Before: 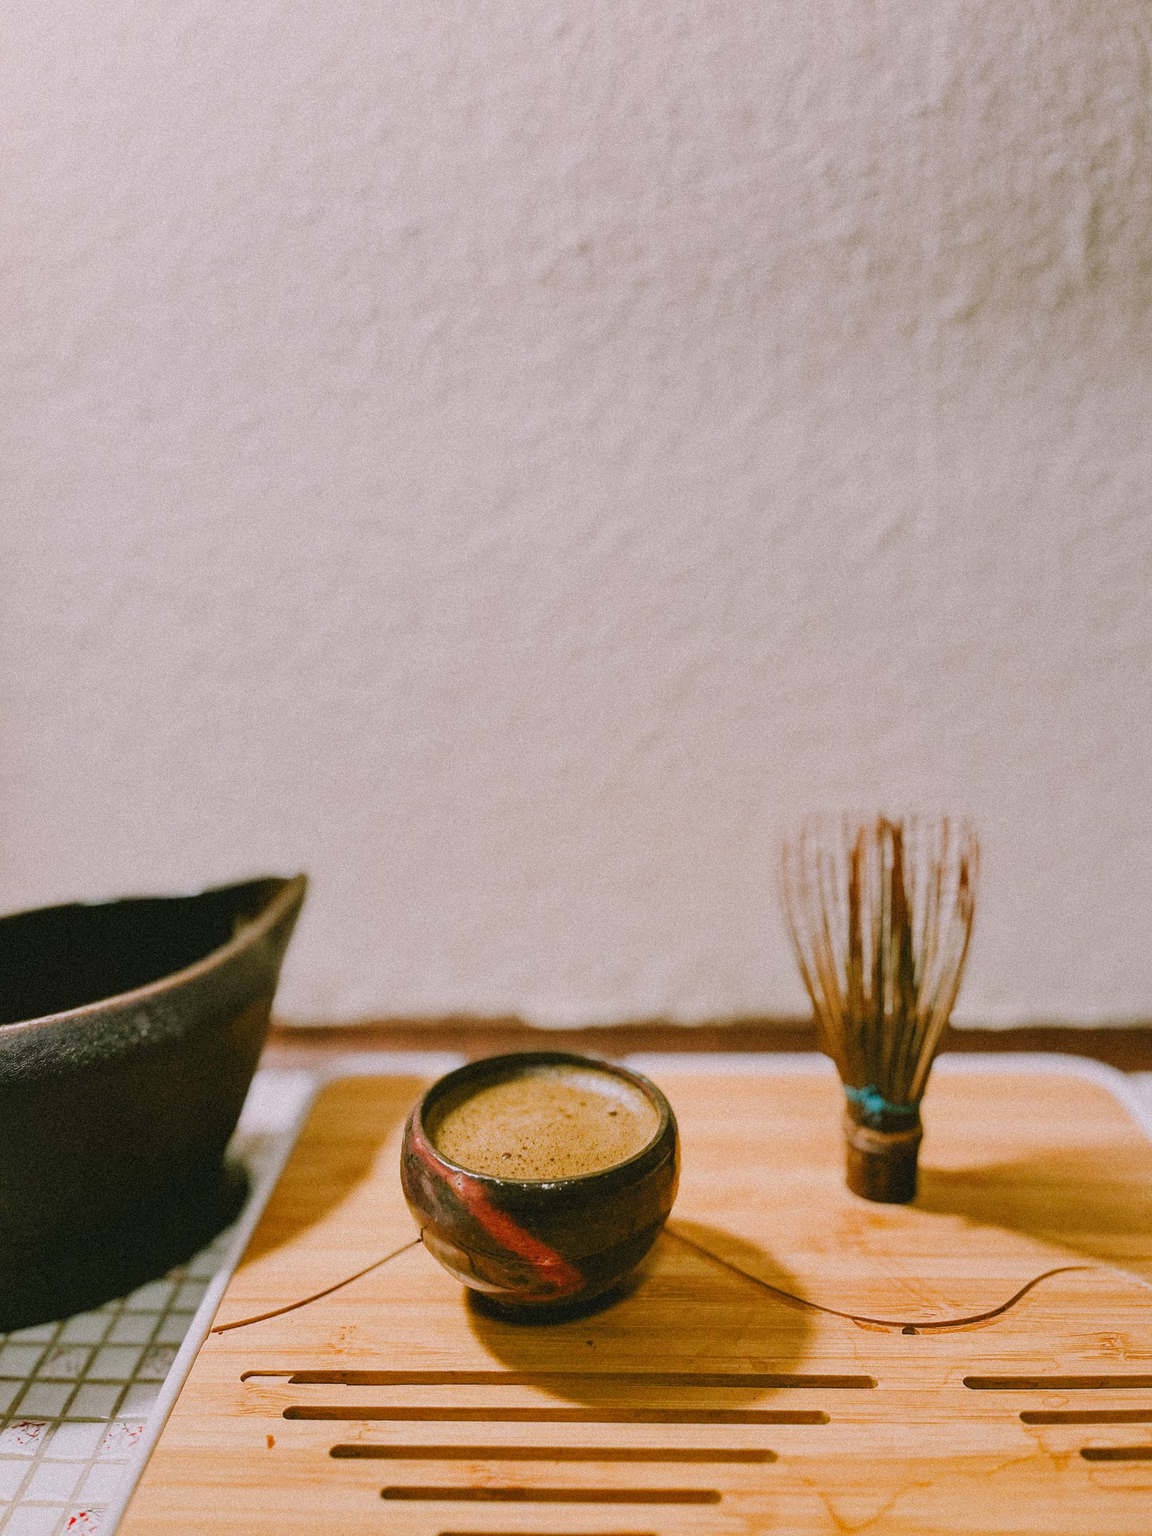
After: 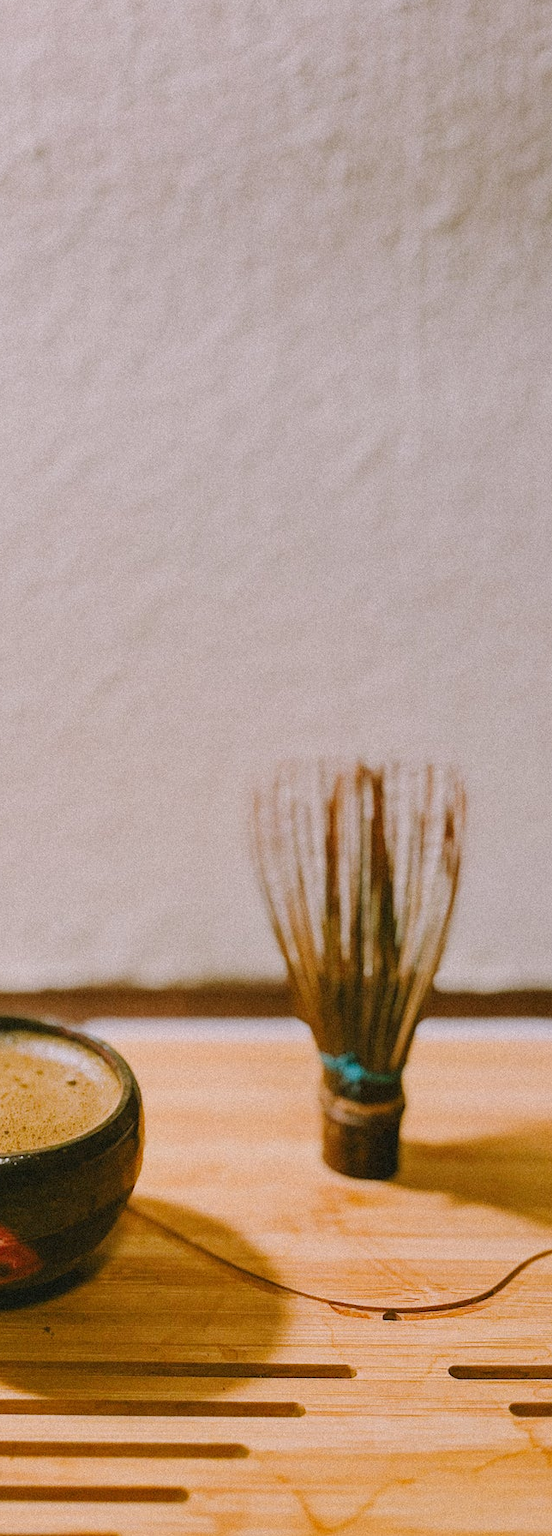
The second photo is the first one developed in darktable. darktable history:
crop: left 47.438%, top 6.955%, right 7.876%
